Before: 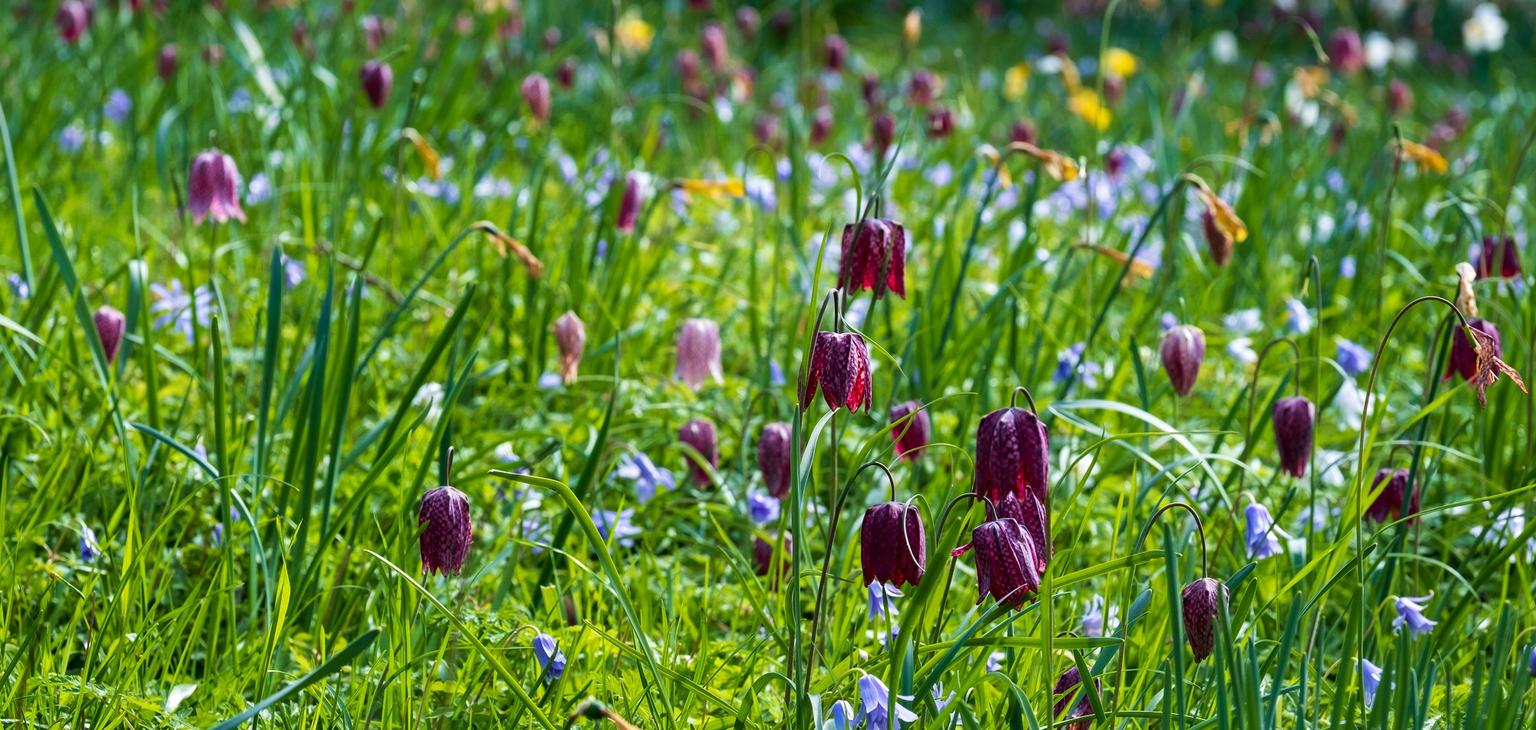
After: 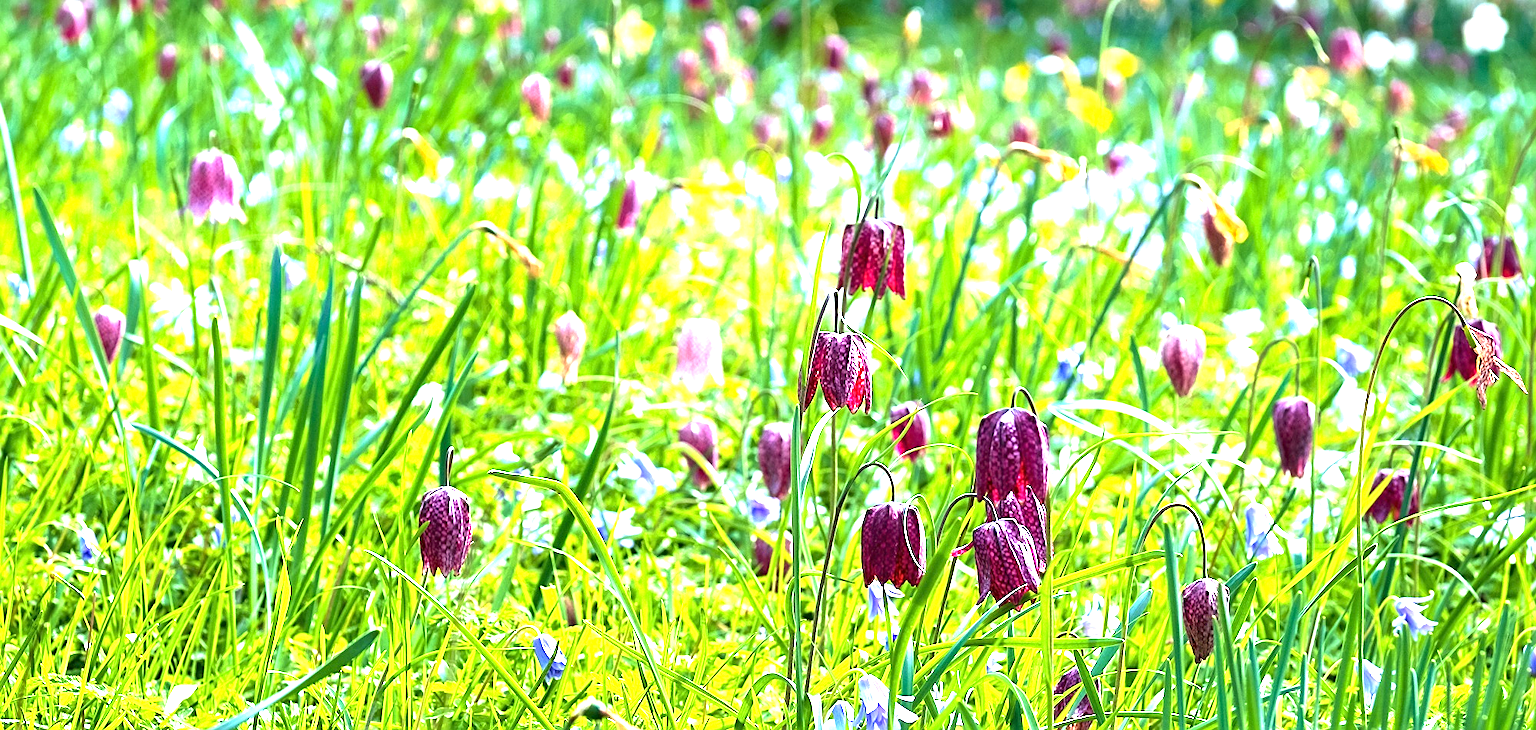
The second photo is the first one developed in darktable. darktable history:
exposure: black level correction 0, exposure 2.139 EV, compensate exposure bias true, compensate highlight preservation false
sharpen: on, module defaults
